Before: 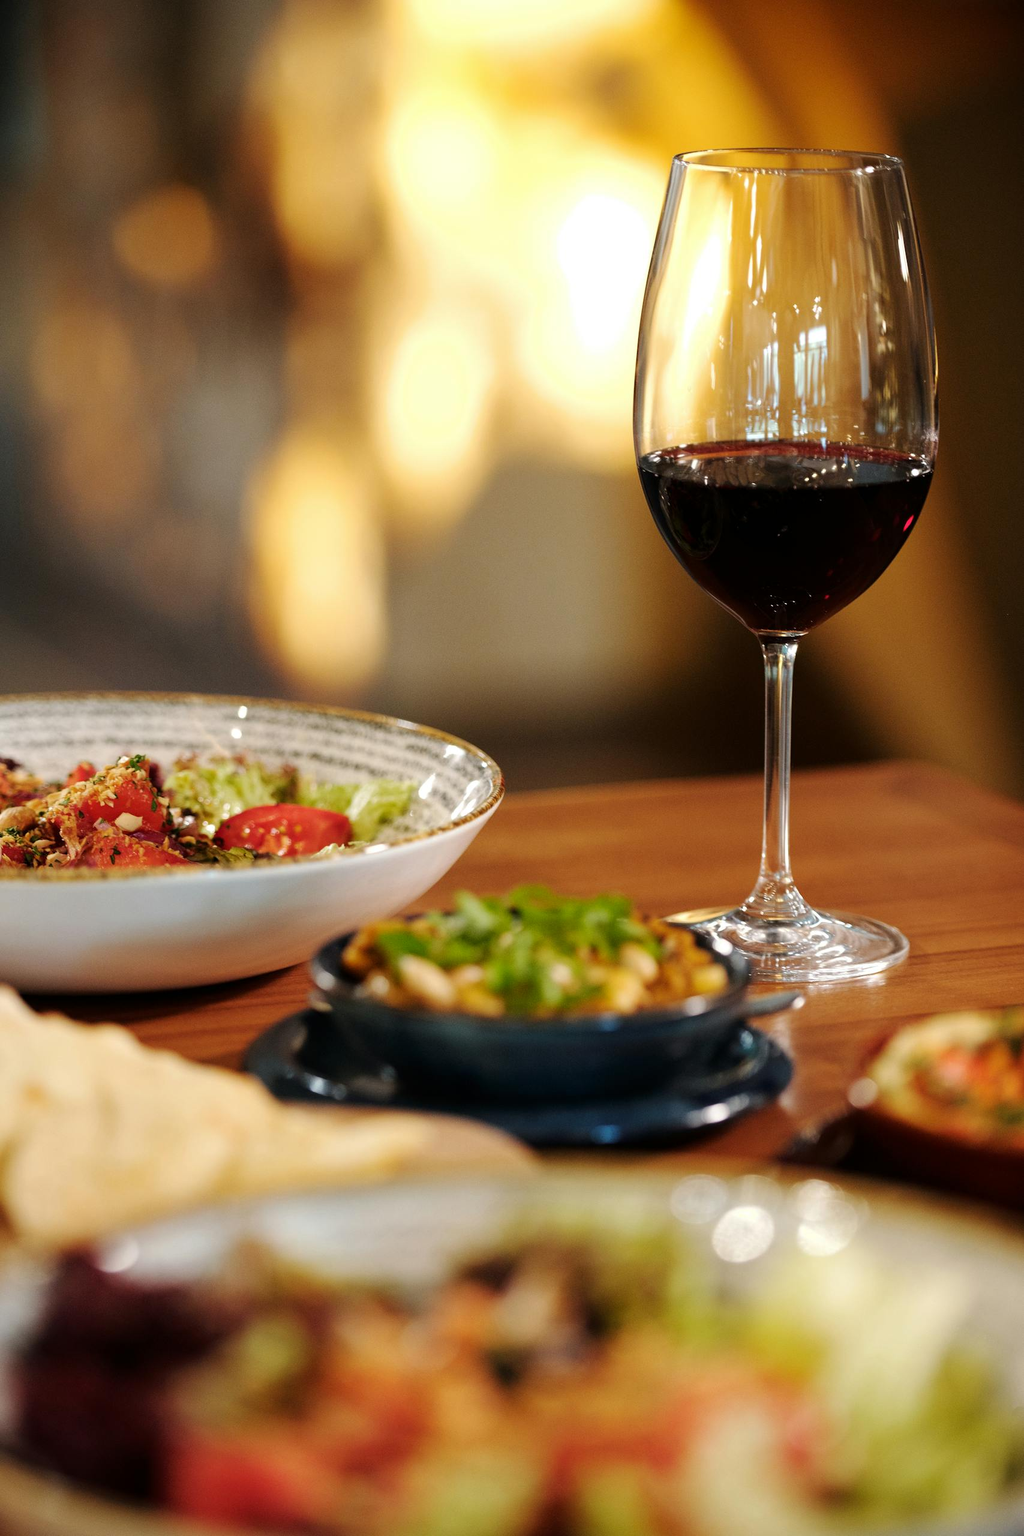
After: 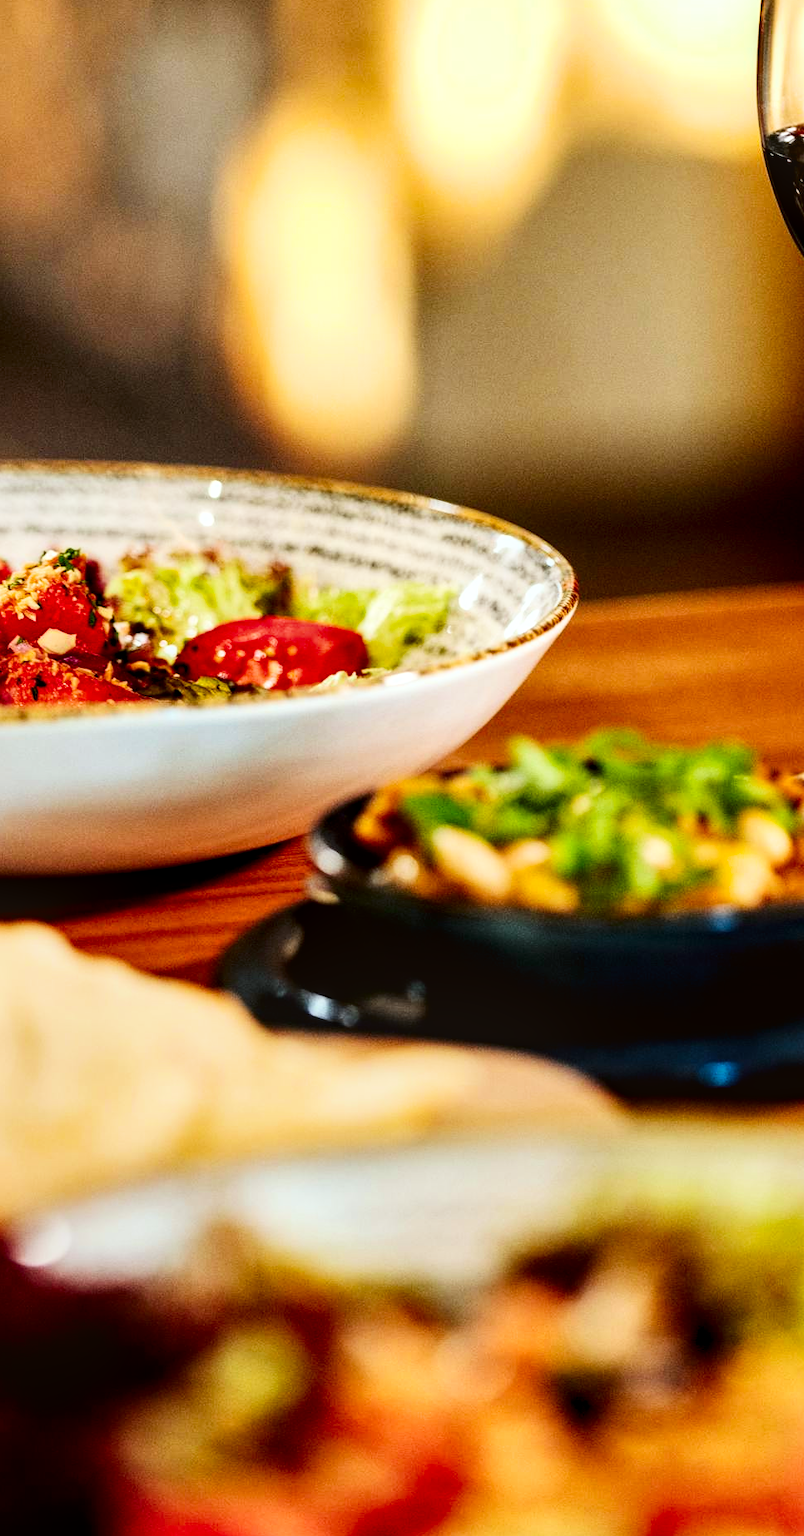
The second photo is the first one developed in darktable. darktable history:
exposure: black level correction -0.001, exposure 0.908 EV, compensate highlight preservation false
local contrast: detail 130%
crop: left 8.585%, top 23.412%, right 34.724%, bottom 4.476%
contrast brightness saturation: contrast 0.219, brightness -0.194, saturation 0.241
filmic rgb: black relative exposure -7.75 EV, white relative exposure 4.44 EV, threshold 2.98 EV, hardness 3.75, latitude 49.54%, contrast 1.101, enable highlight reconstruction true
color correction: highlights a* -2.72, highlights b* -1.98, shadows a* 2.18, shadows b* 2.93
shadows and highlights: shadows 12.08, white point adjustment 1.15, soften with gaussian
